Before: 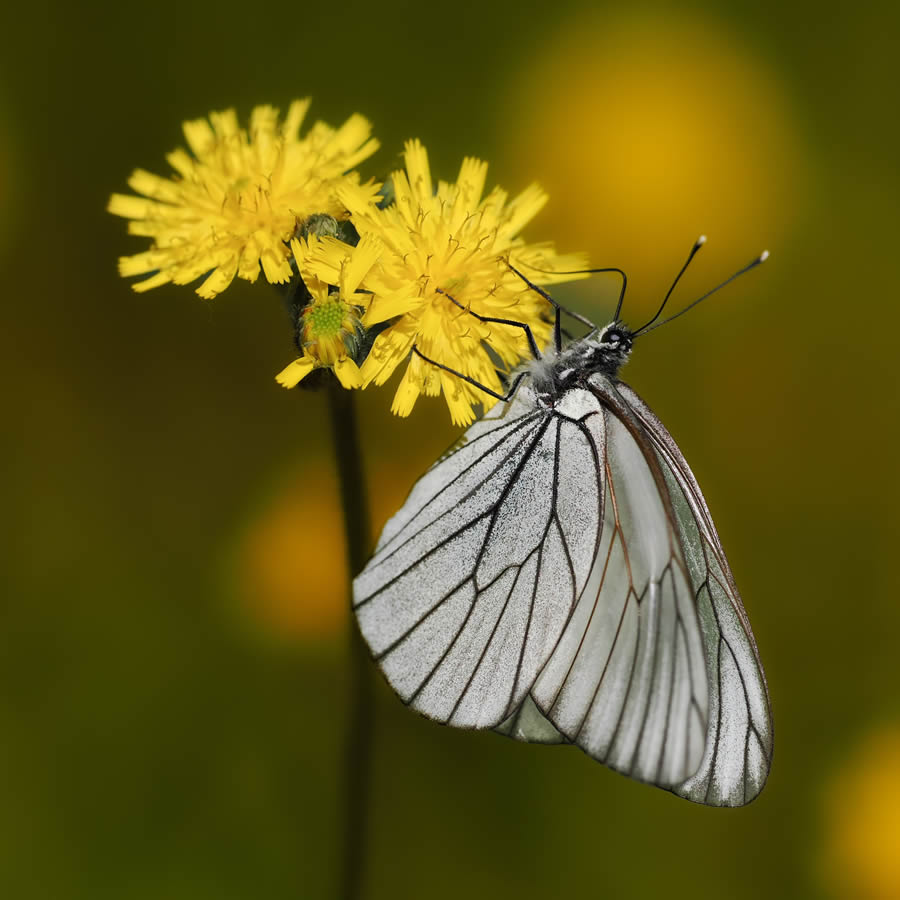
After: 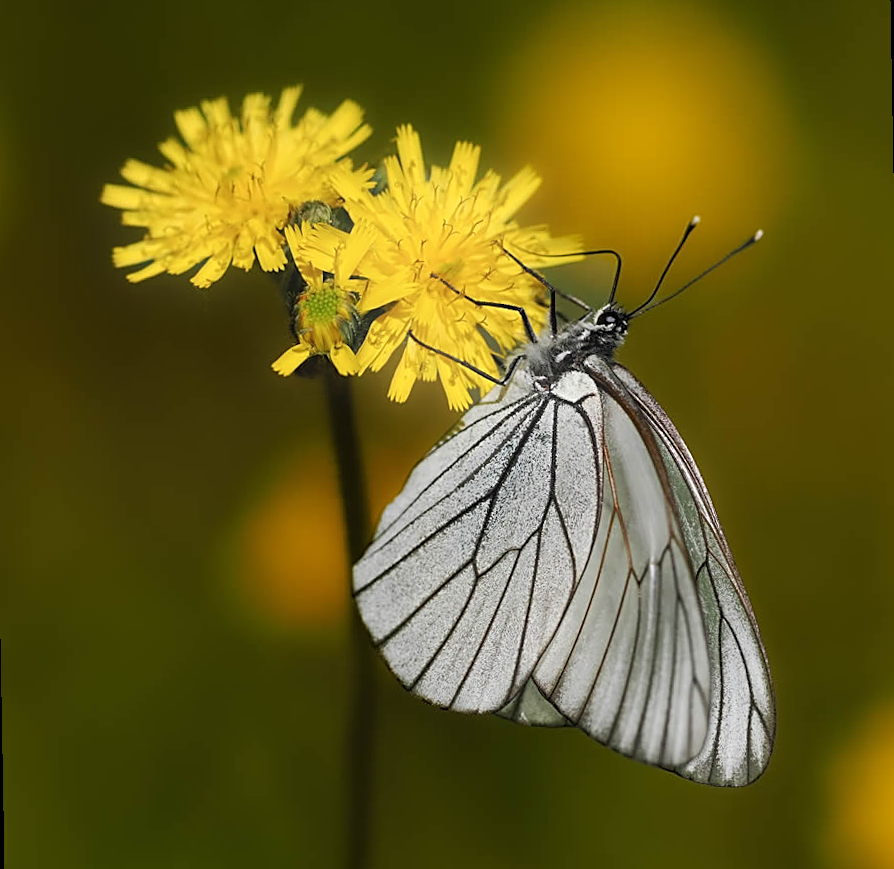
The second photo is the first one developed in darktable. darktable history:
sharpen: on, module defaults
rotate and perspective: rotation -1°, crop left 0.011, crop right 0.989, crop top 0.025, crop bottom 0.975
bloom: size 5%, threshold 95%, strength 15%
